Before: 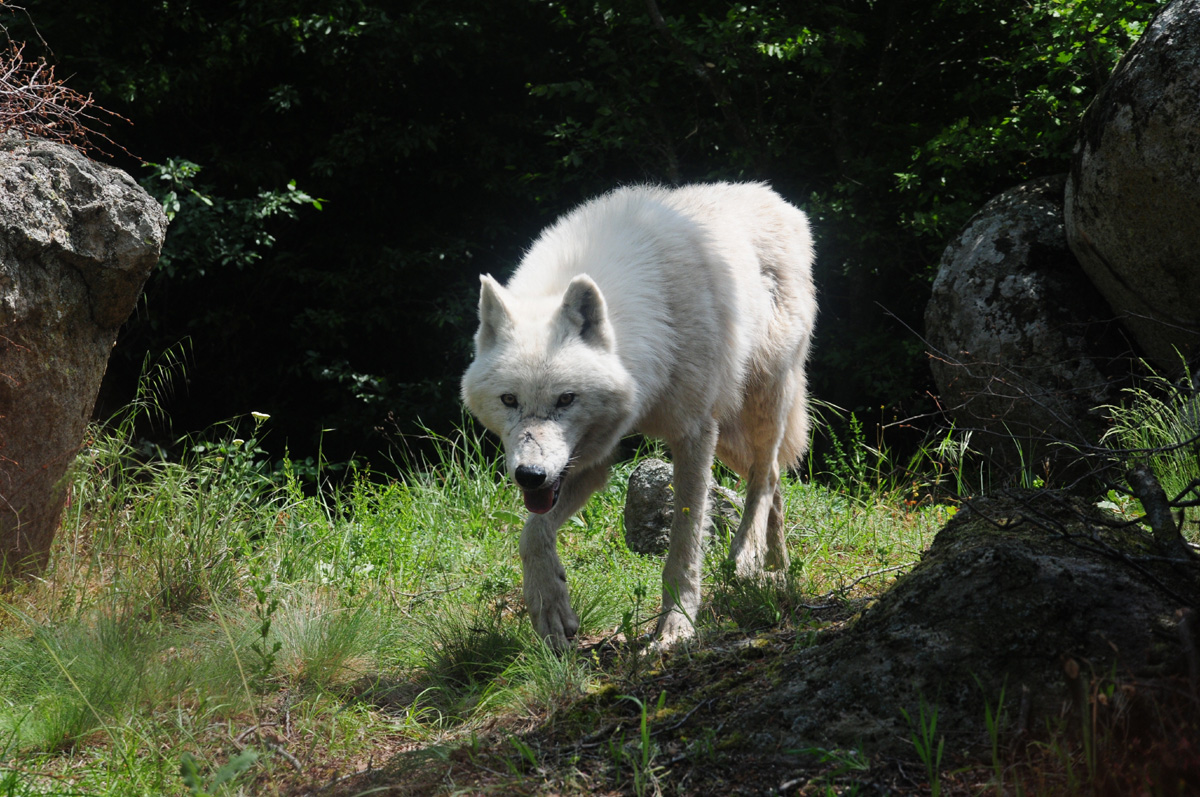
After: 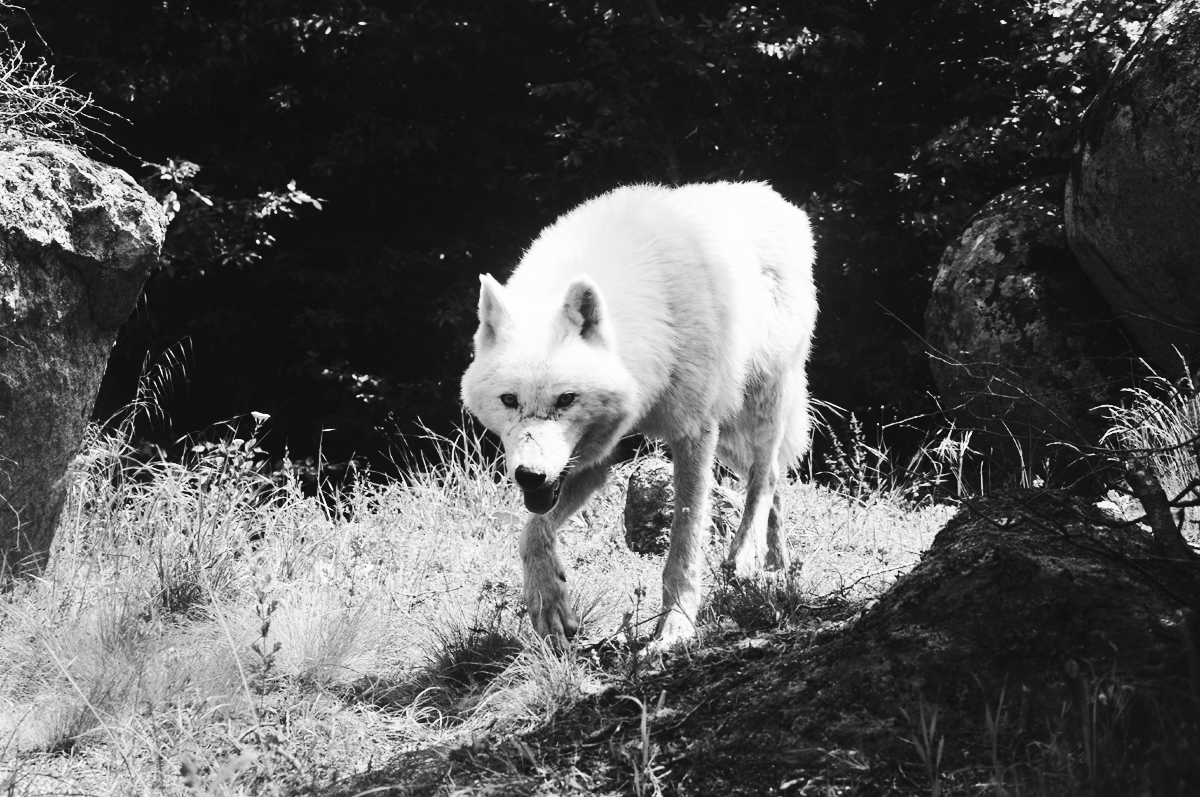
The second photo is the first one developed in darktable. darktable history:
contrast brightness saturation: contrast 0.25, saturation -0.31
monochrome: on, module defaults
base curve: curves: ch0 [(0, 0.007) (0.028, 0.063) (0.121, 0.311) (0.46, 0.743) (0.859, 0.957) (1, 1)], preserve colors none
